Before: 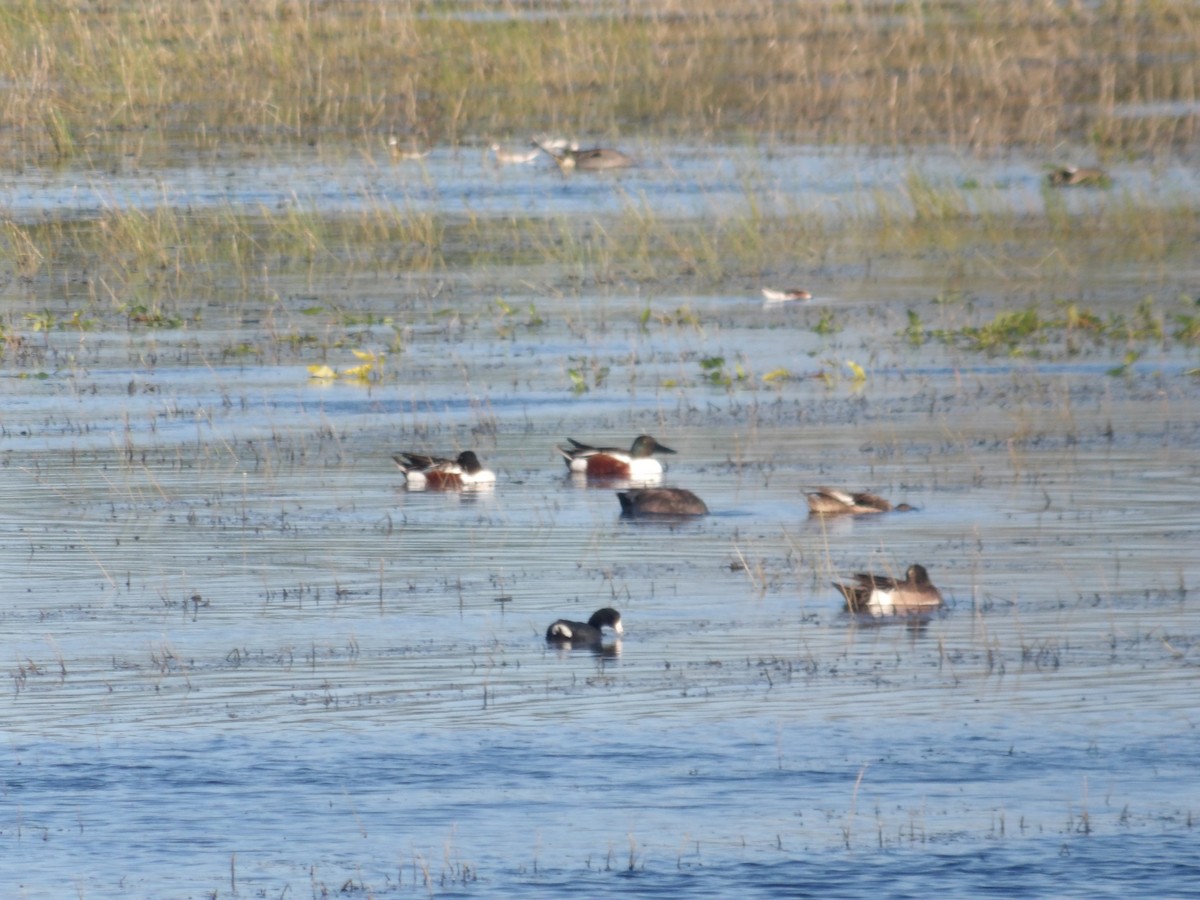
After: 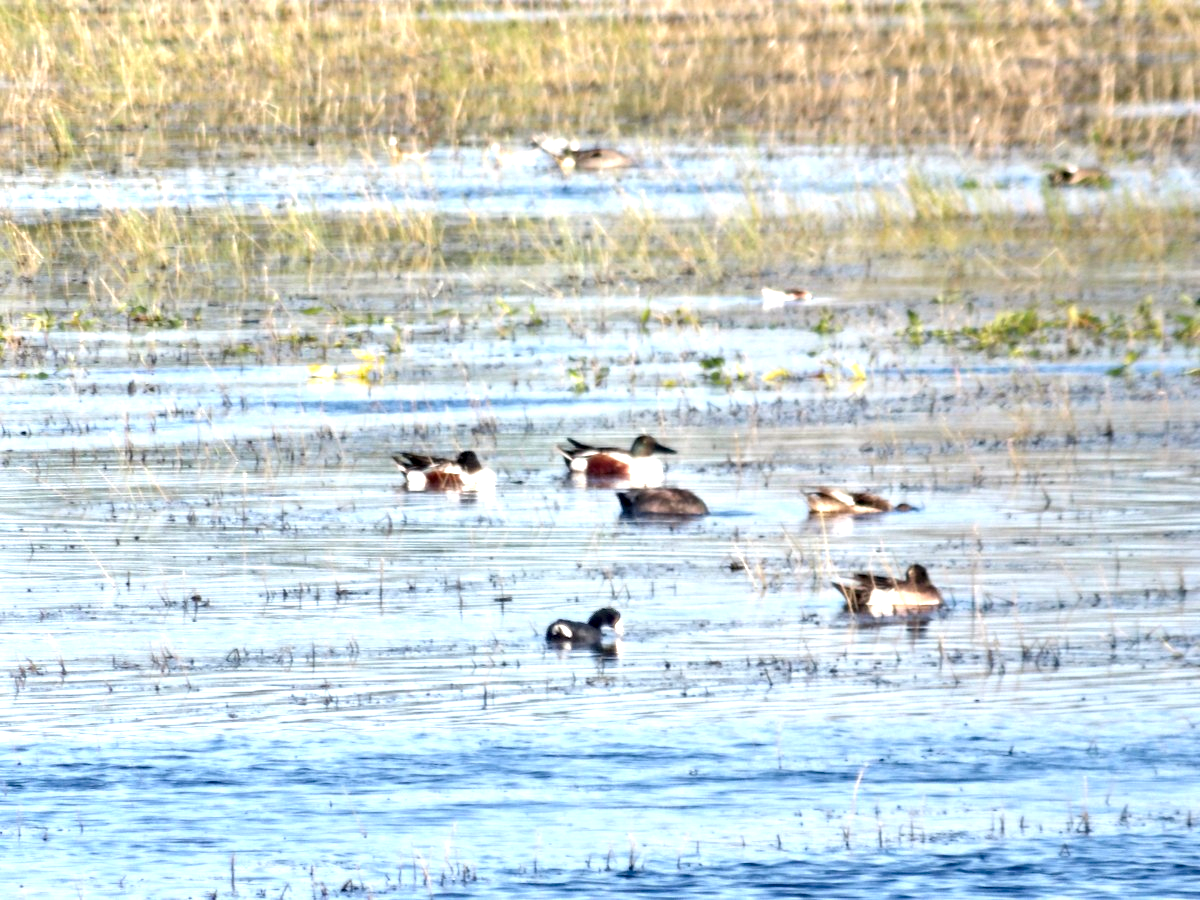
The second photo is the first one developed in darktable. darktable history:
exposure: black level correction 0.001, exposure 1.13 EV, compensate exposure bias true, compensate highlight preservation false
contrast equalizer: octaves 7, y [[0.511, 0.558, 0.631, 0.632, 0.559, 0.512], [0.5 ×6], [0.507, 0.559, 0.627, 0.644, 0.647, 0.647], [0 ×6], [0 ×6]]
haze removal: compatibility mode true, adaptive false
